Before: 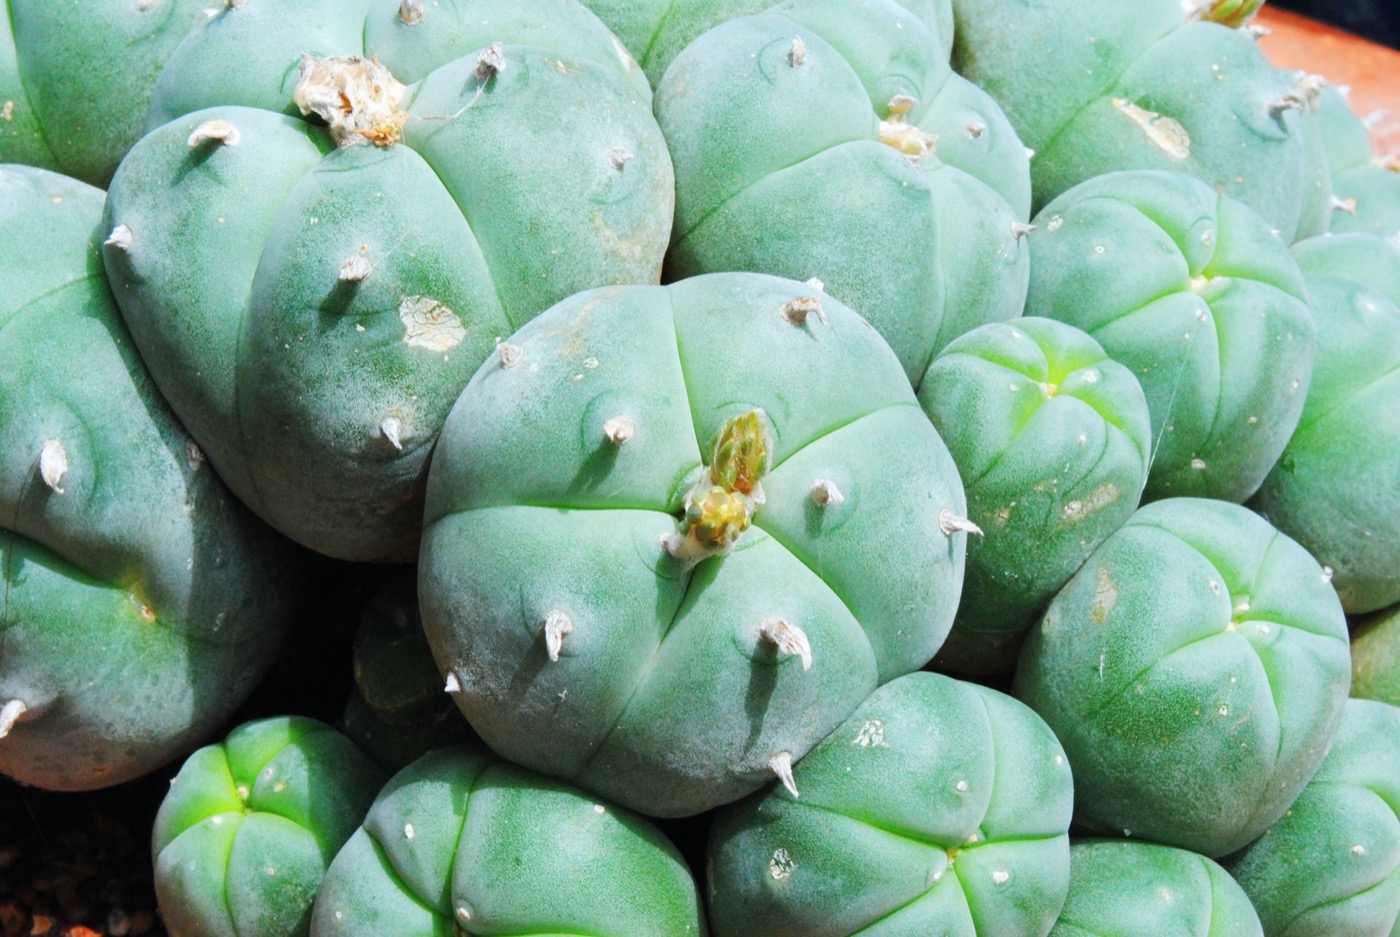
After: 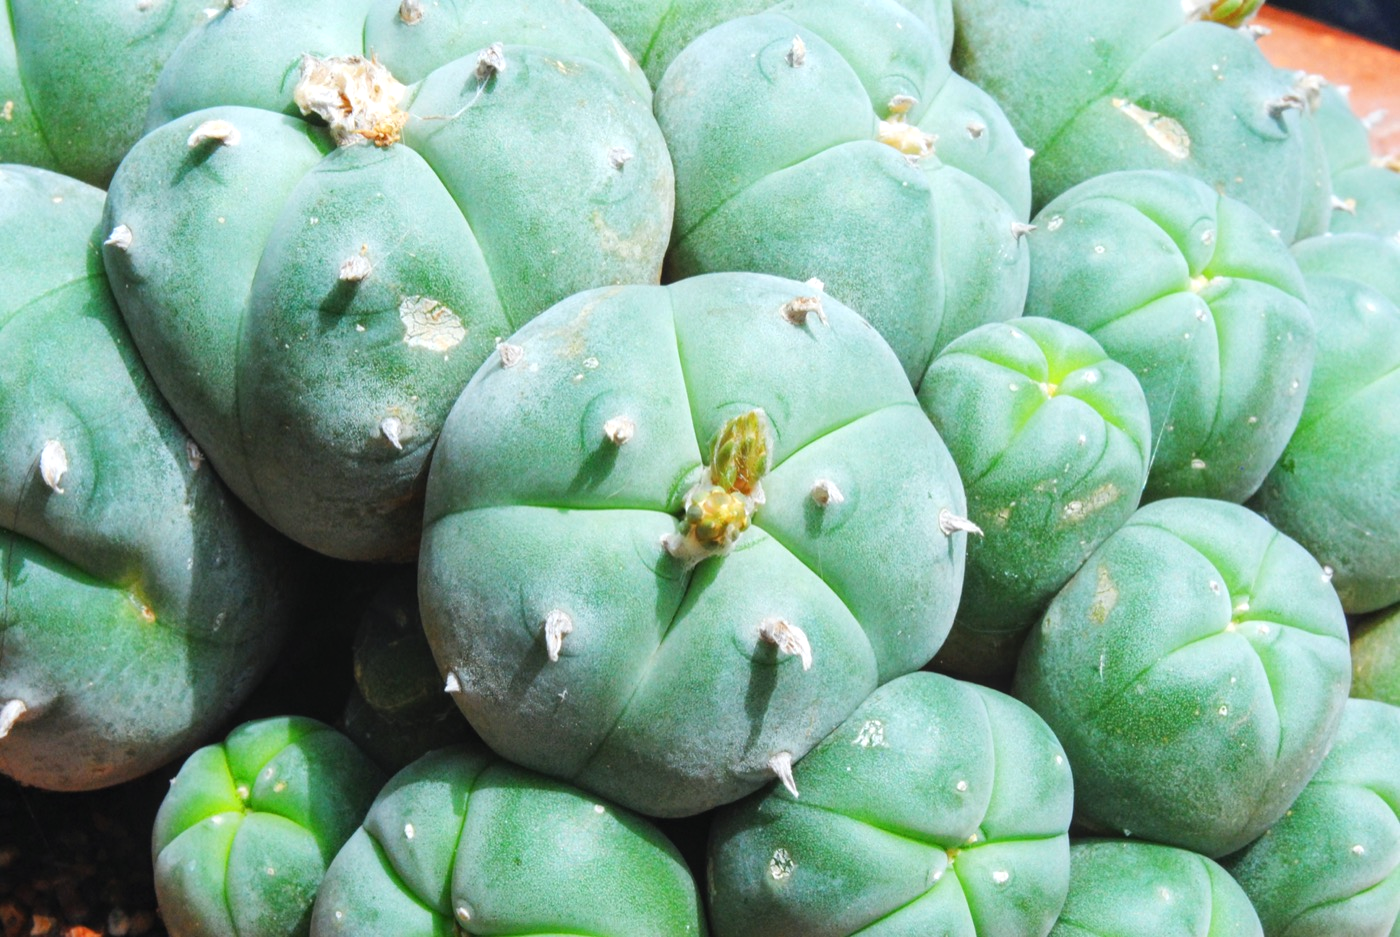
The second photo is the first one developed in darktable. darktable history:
local contrast: detail 109%
exposure: exposure 0.203 EV, compensate highlight preservation false
